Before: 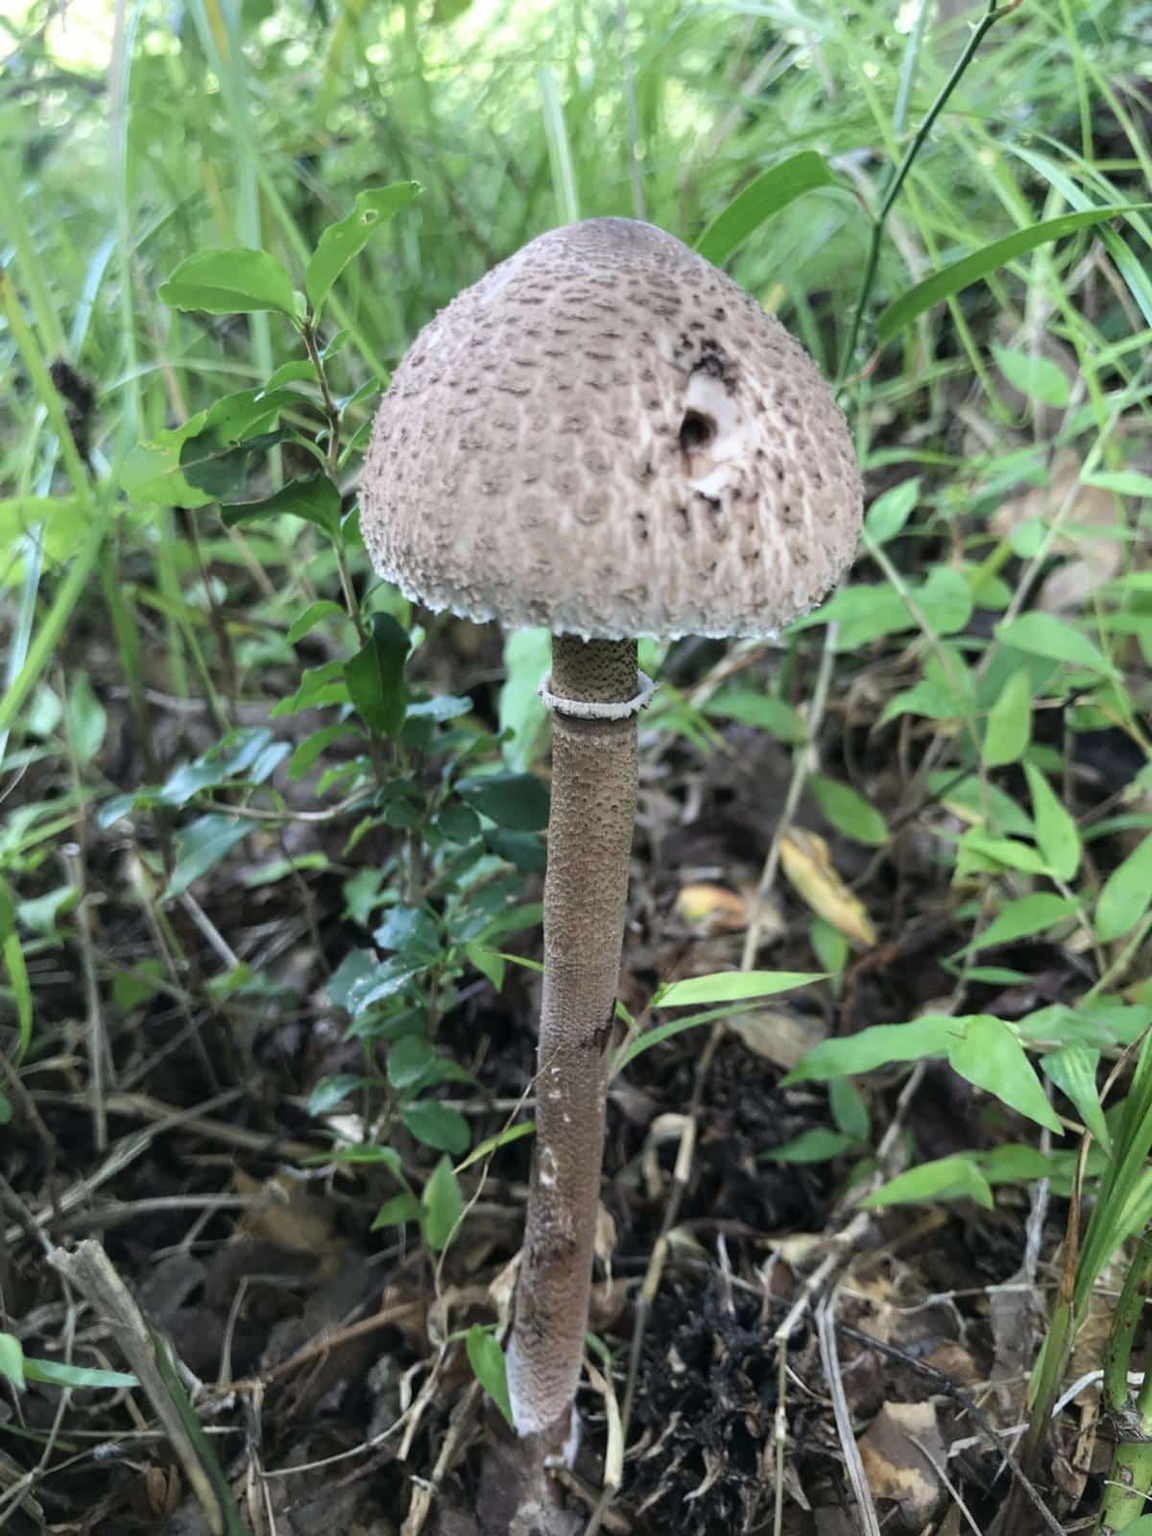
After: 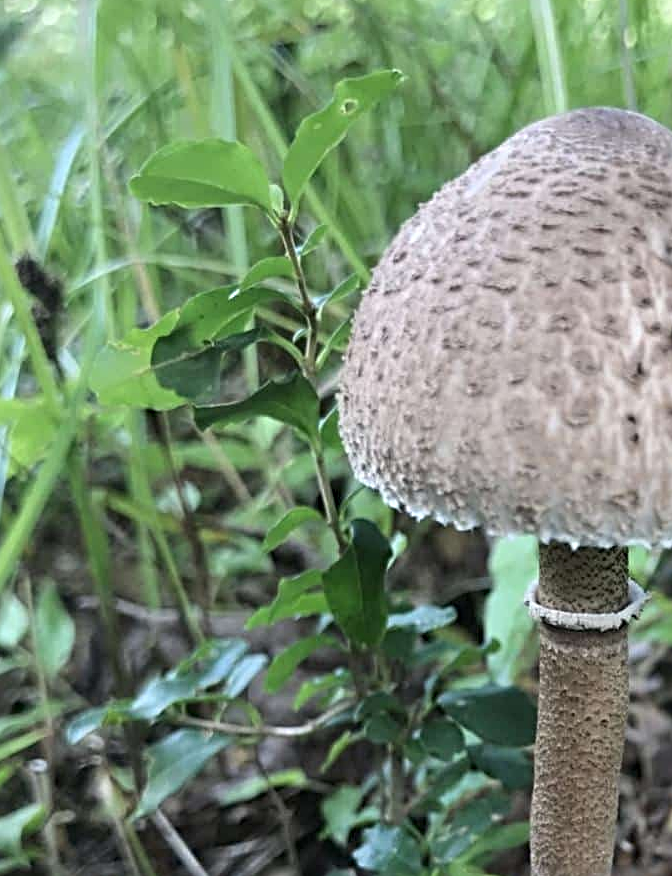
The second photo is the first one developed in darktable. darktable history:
crop and rotate: left 3.07%, top 7.549%, right 40.895%, bottom 37.69%
sharpen: radius 3.992
